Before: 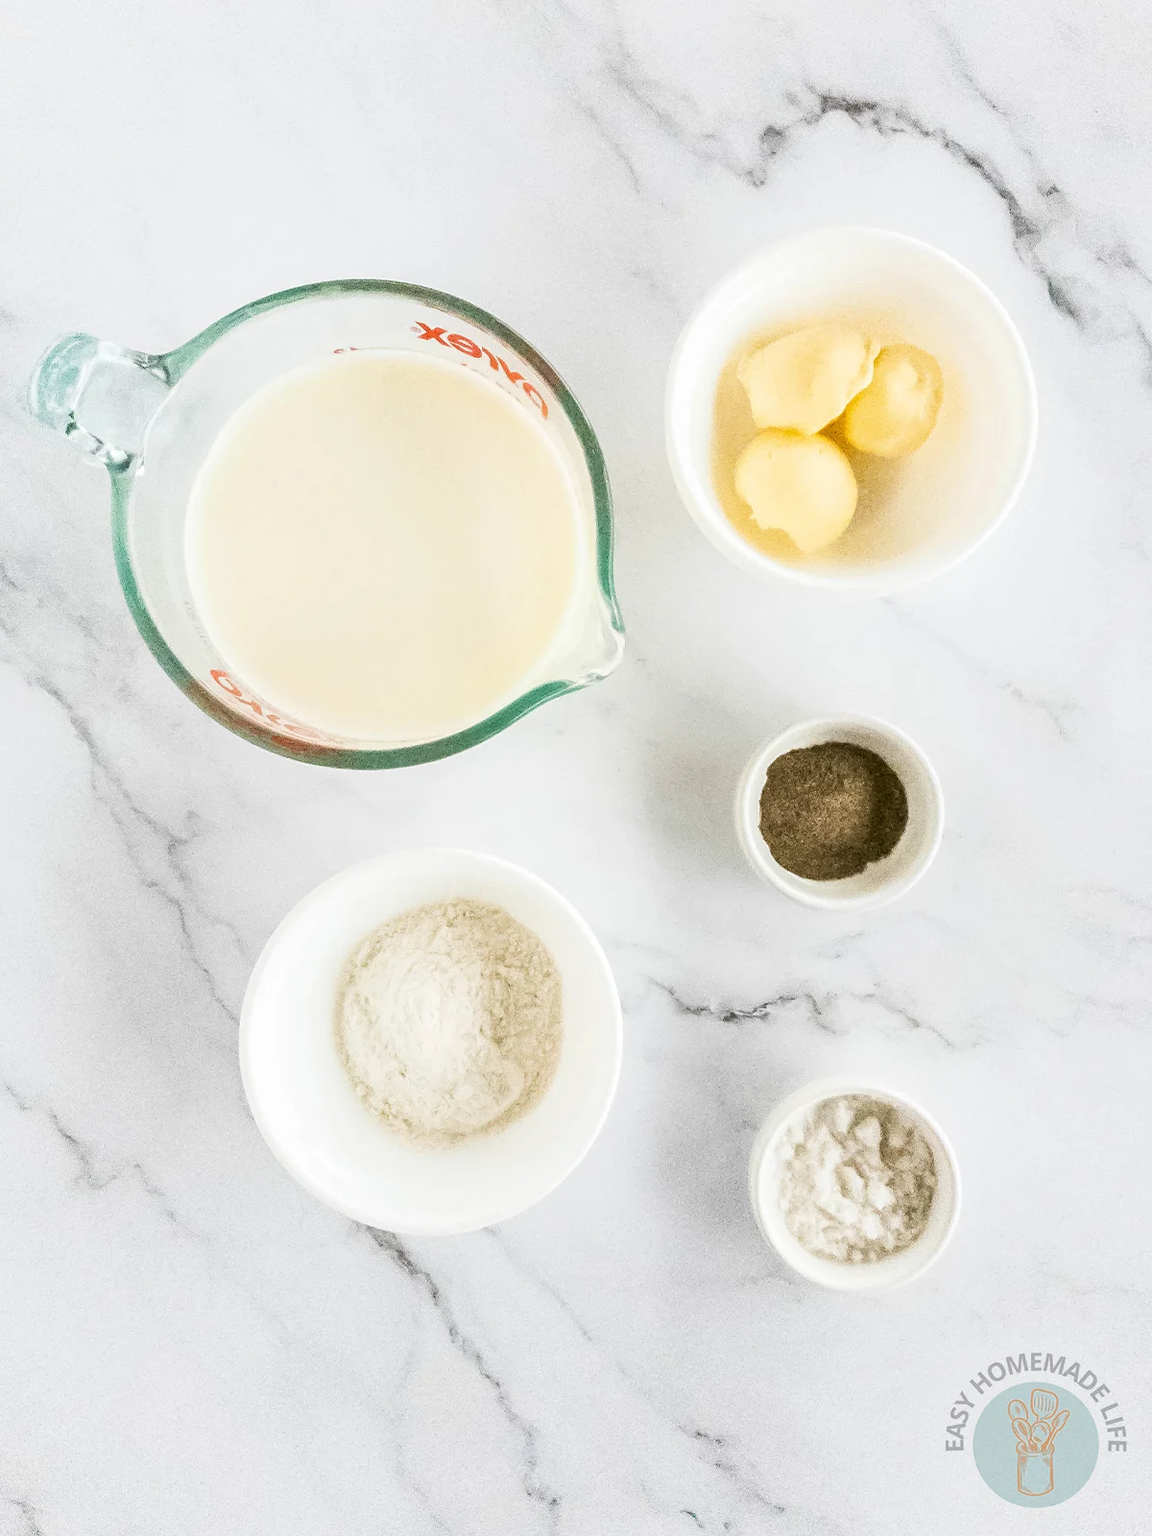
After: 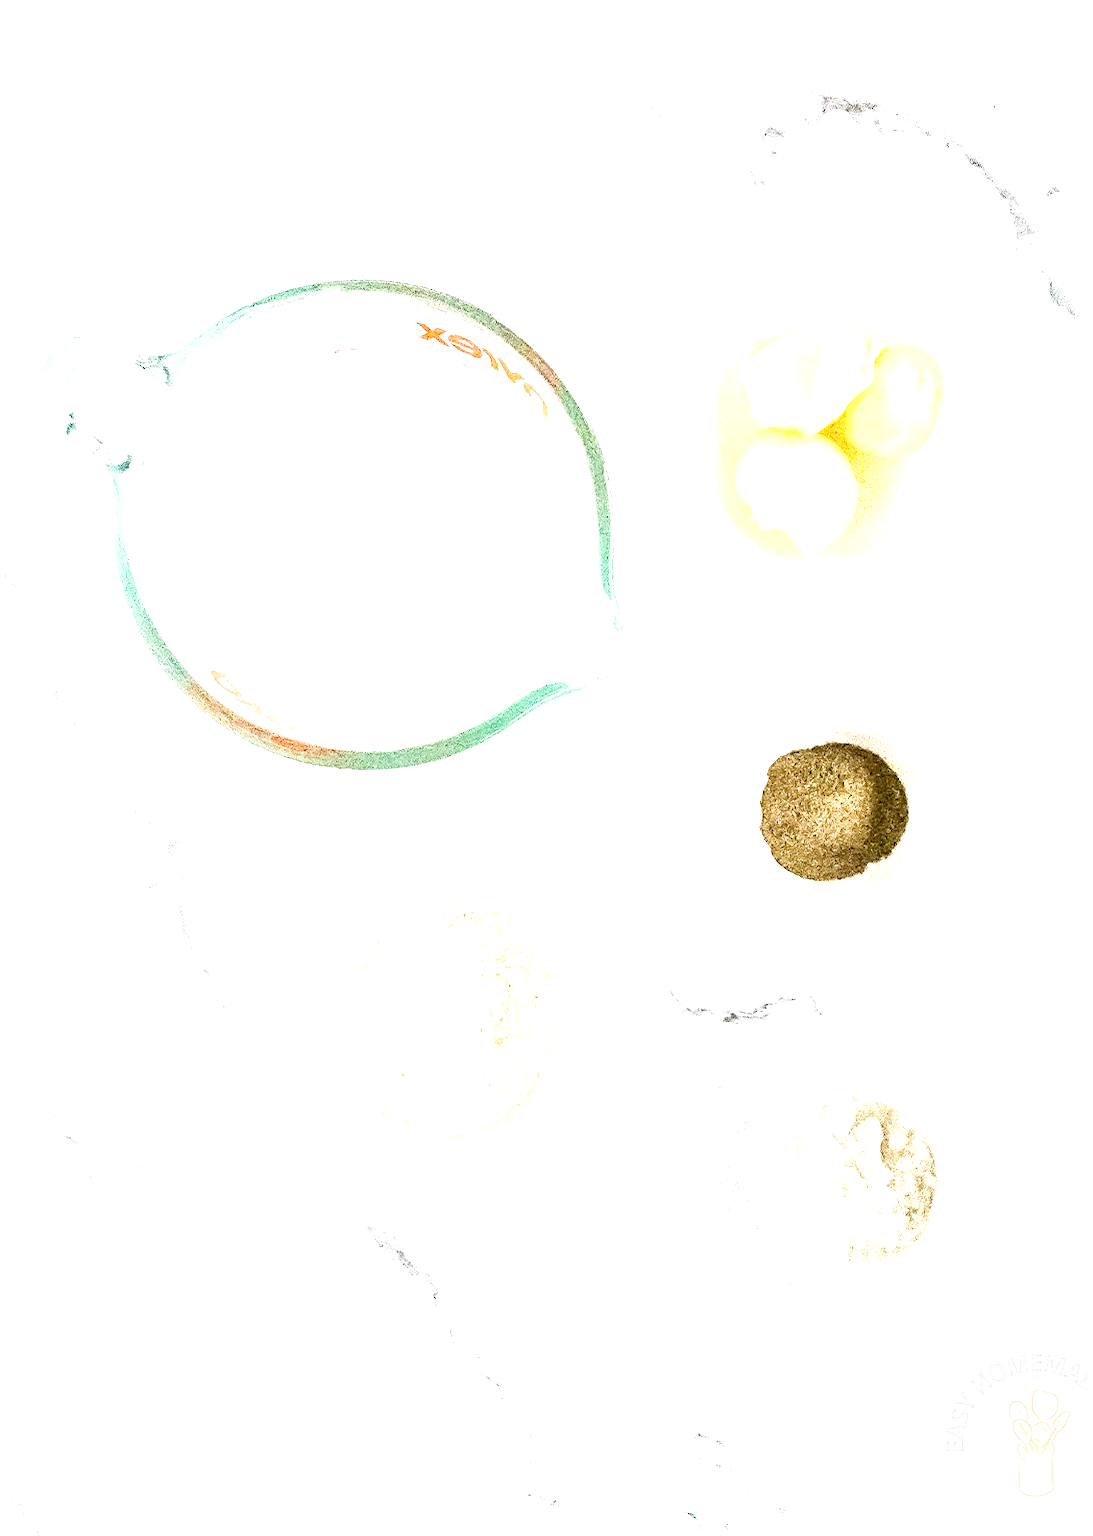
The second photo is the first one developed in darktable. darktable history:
crop and rotate: left 0%, right 5.16%
tone curve: curves: ch0 [(0, 0.011) (0.139, 0.106) (0.295, 0.271) (0.499, 0.523) (0.739, 0.782) (0.857, 0.879) (1, 0.967)]; ch1 [(0, 0) (0.272, 0.249) (0.39, 0.379) (0.469, 0.456) (0.495, 0.497) (0.524, 0.53) (0.588, 0.62) (0.725, 0.779) (1, 1)]; ch2 [(0, 0) (0.125, 0.089) (0.35, 0.317) (0.437, 0.42) (0.502, 0.499) (0.533, 0.553) (0.599, 0.638) (1, 1)], preserve colors none
exposure: black level correction 0, exposure 1.688 EV, compensate highlight preservation false
sharpen: on, module defaults
